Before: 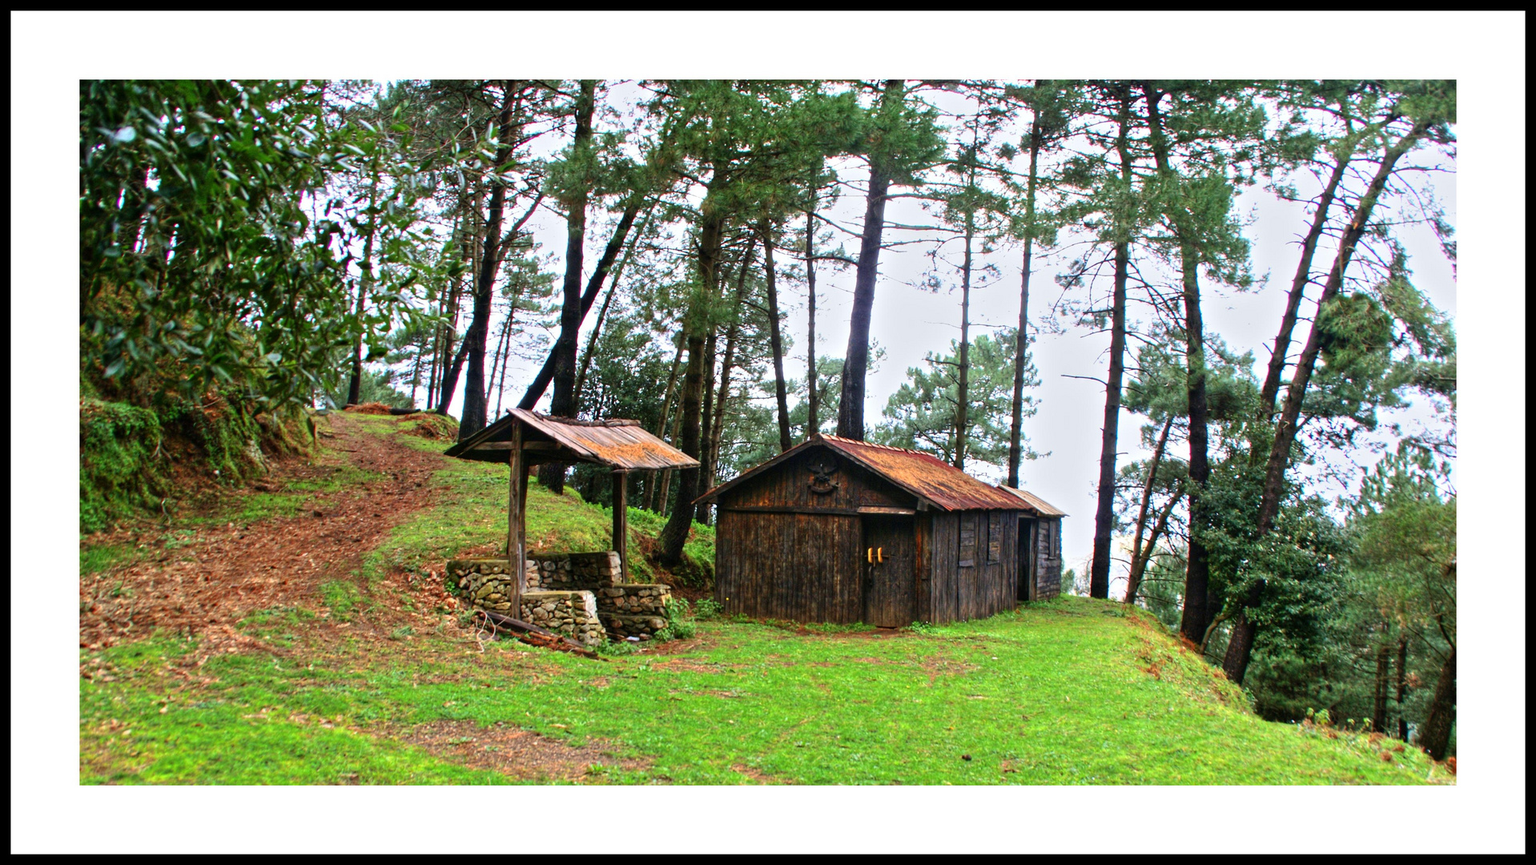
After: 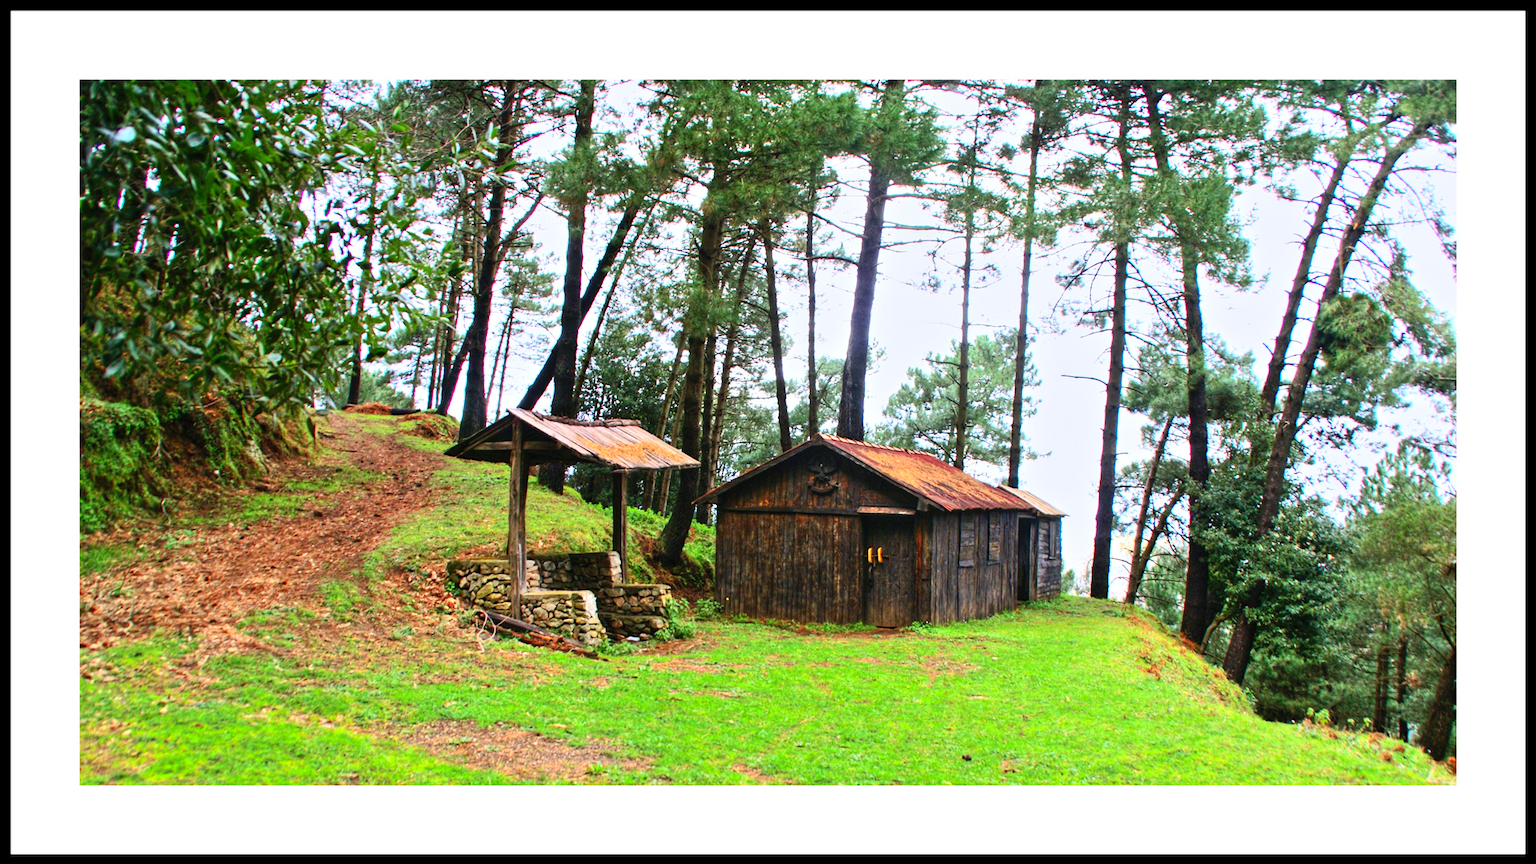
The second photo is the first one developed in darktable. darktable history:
contrast brightness saturation: contrast 0.203, brightness 0.169, saturation 0.217
